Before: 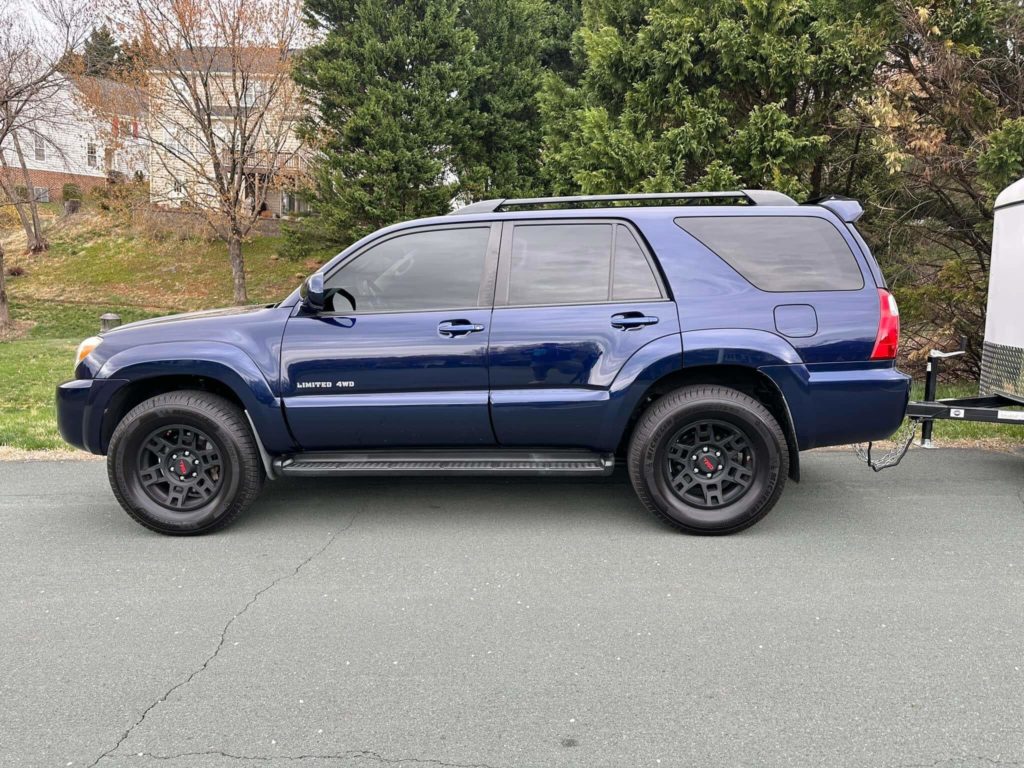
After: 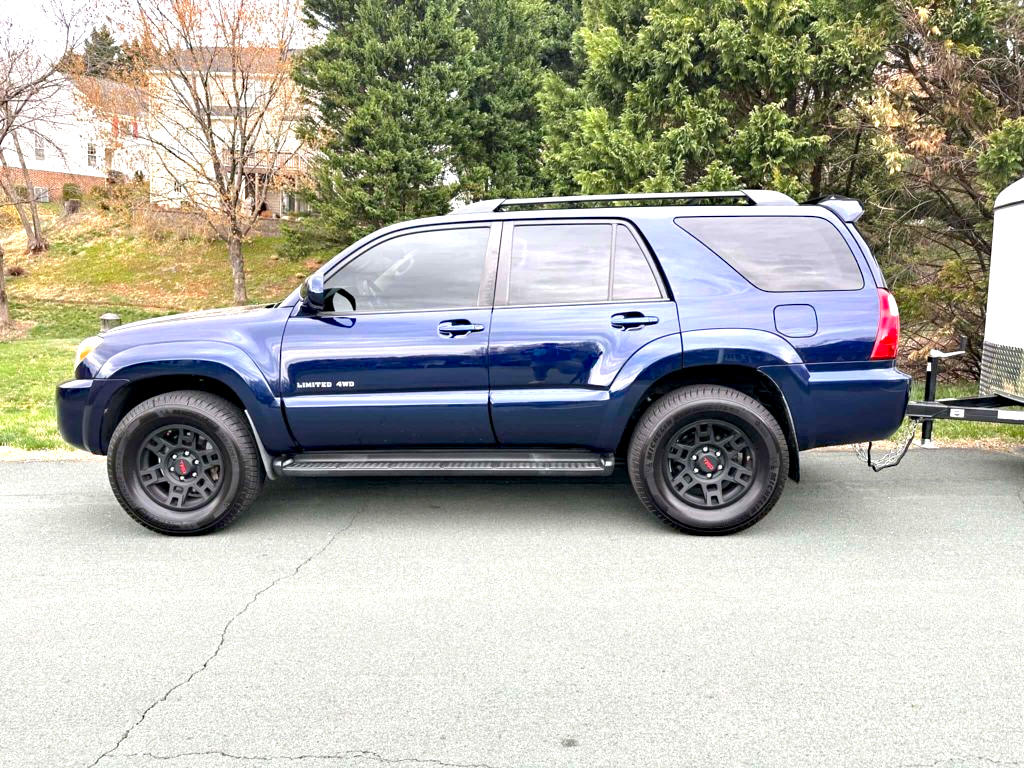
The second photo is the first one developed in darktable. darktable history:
haze removal: compatibility mode true, adaptive false
exposure: black level correction 0.001, exposure 1 EV, compensate highlight preservation false
